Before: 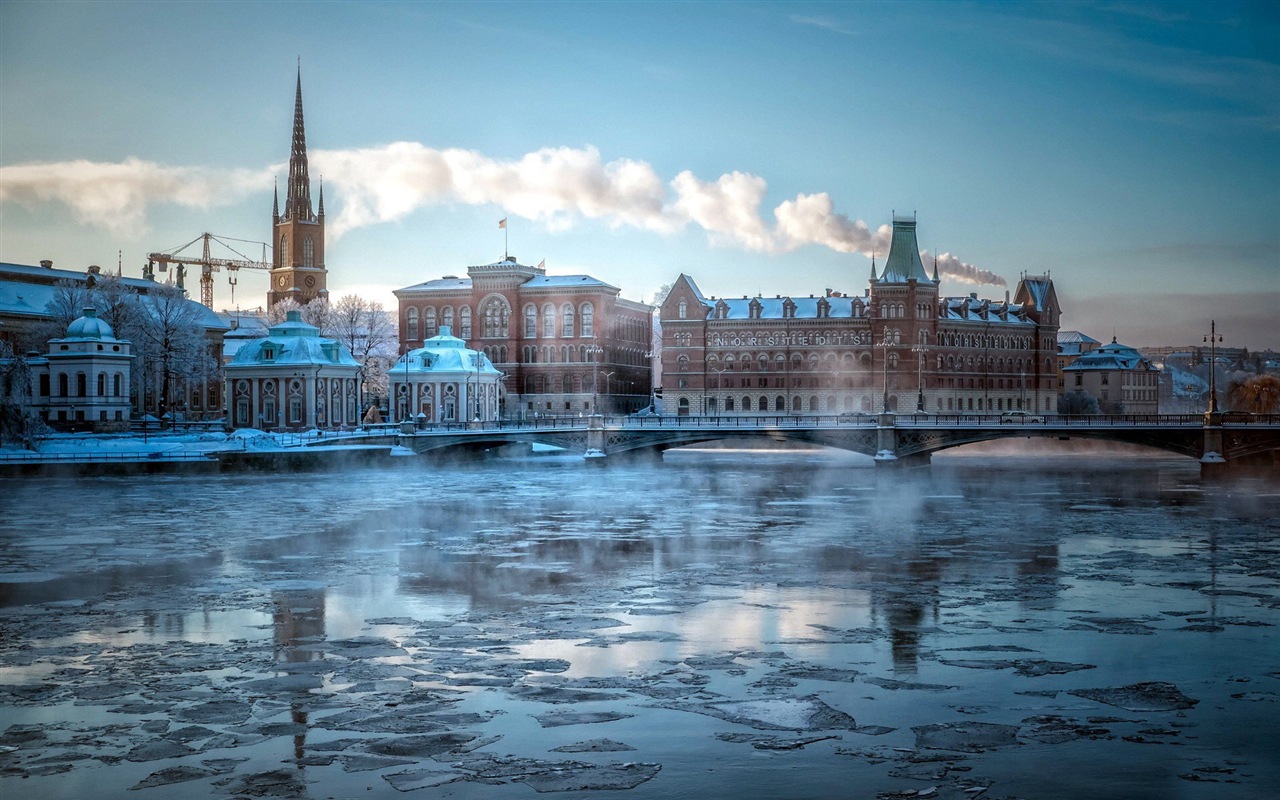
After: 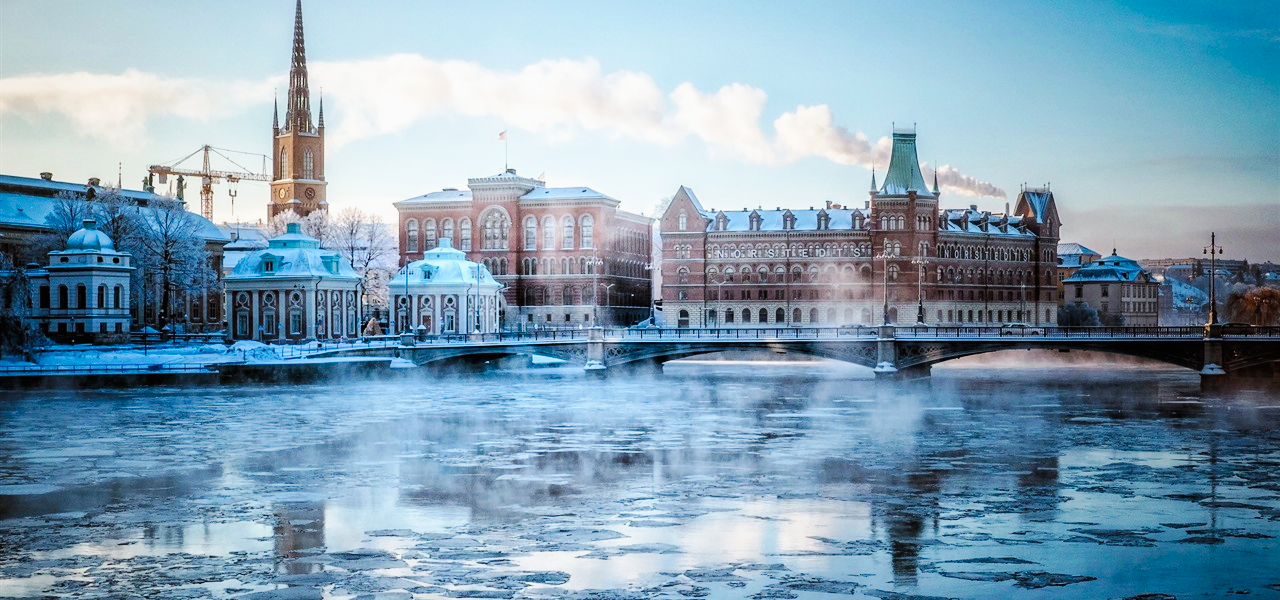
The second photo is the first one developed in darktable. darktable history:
crop: top 11.025%, bottom 13.902%
filmic rgb: black relative exposure -8.03 EV, white relative exposure 4.03 EV, hardness 4.17, contrast 0.932
exposure: black level correction 0, exposure 1.001 EV, compensate highlight preservation false
tone curve: curves: ch0 [(0, 0) (0.003, 0.009) (0.011, 0.013) (0.025, 0.019) (0.044, 0.029) (0.069, 0.04) (0.1, 0.053) (0.136, 0.08) (0.177, 0.114) (0.224, 0.151) (0.277, 0.207) (0.335, 0.267) (0.399, 0.35) (0.468, 0.442) (0.543, 0.545) (0.623, 0.656) (0.709, 0.752) (0.801, 0.843) (0.898, 0.932) (1, 1)], preserve colors none
